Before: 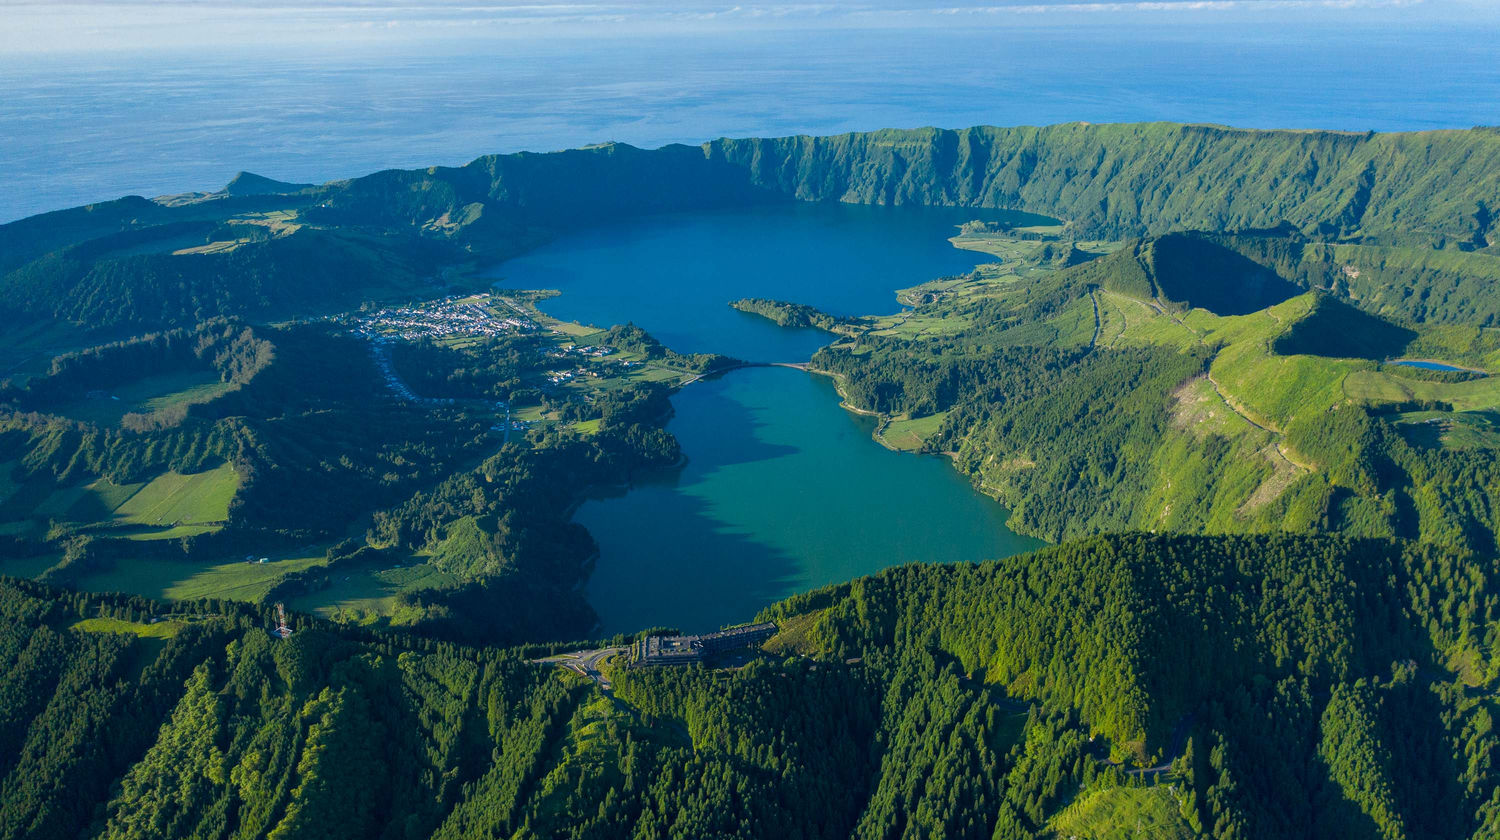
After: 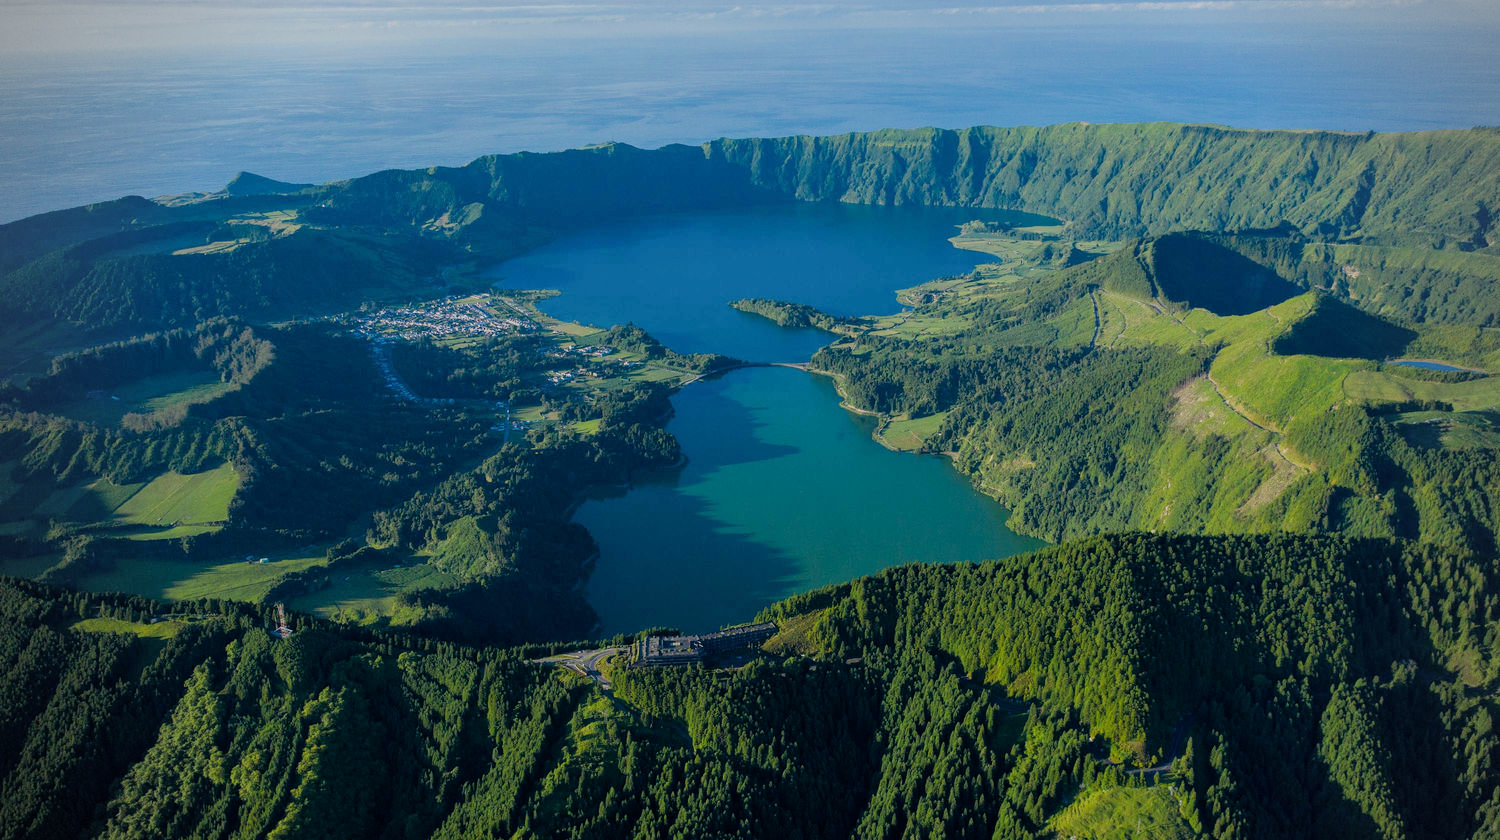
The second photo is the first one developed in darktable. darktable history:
filmic rgb: black relative exposure -7.65 EV, white relative exposure 4.56 EV, hardness 3.61
vignetting: unbound false
tone equalizer: edges refinement/feathering 500, mask exposure compensation -1.57 EV, preserve details no
